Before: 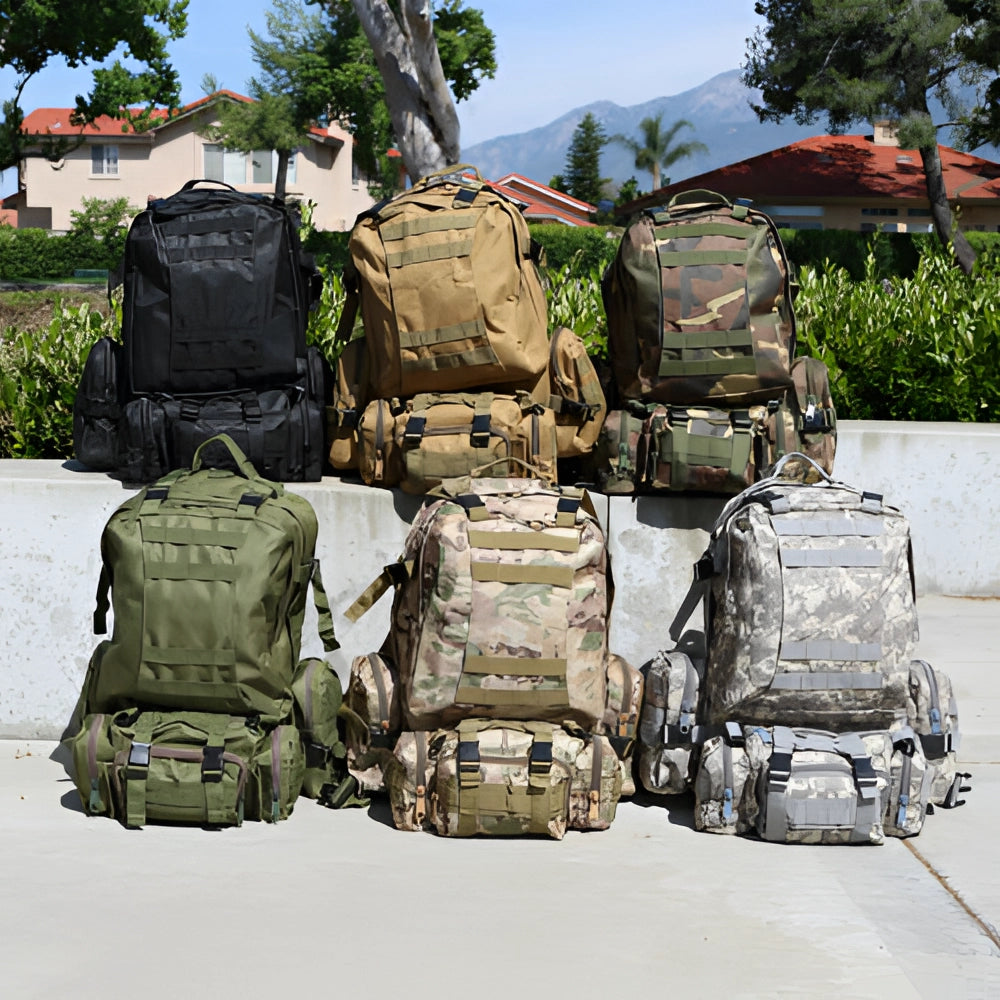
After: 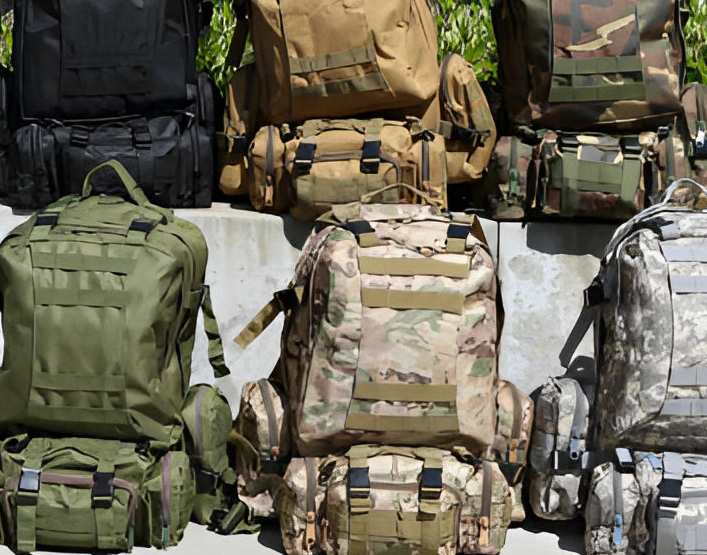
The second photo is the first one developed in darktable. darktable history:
crop: left 11.017%, top 27.492%, right 18.265%, bottom 16.992%
